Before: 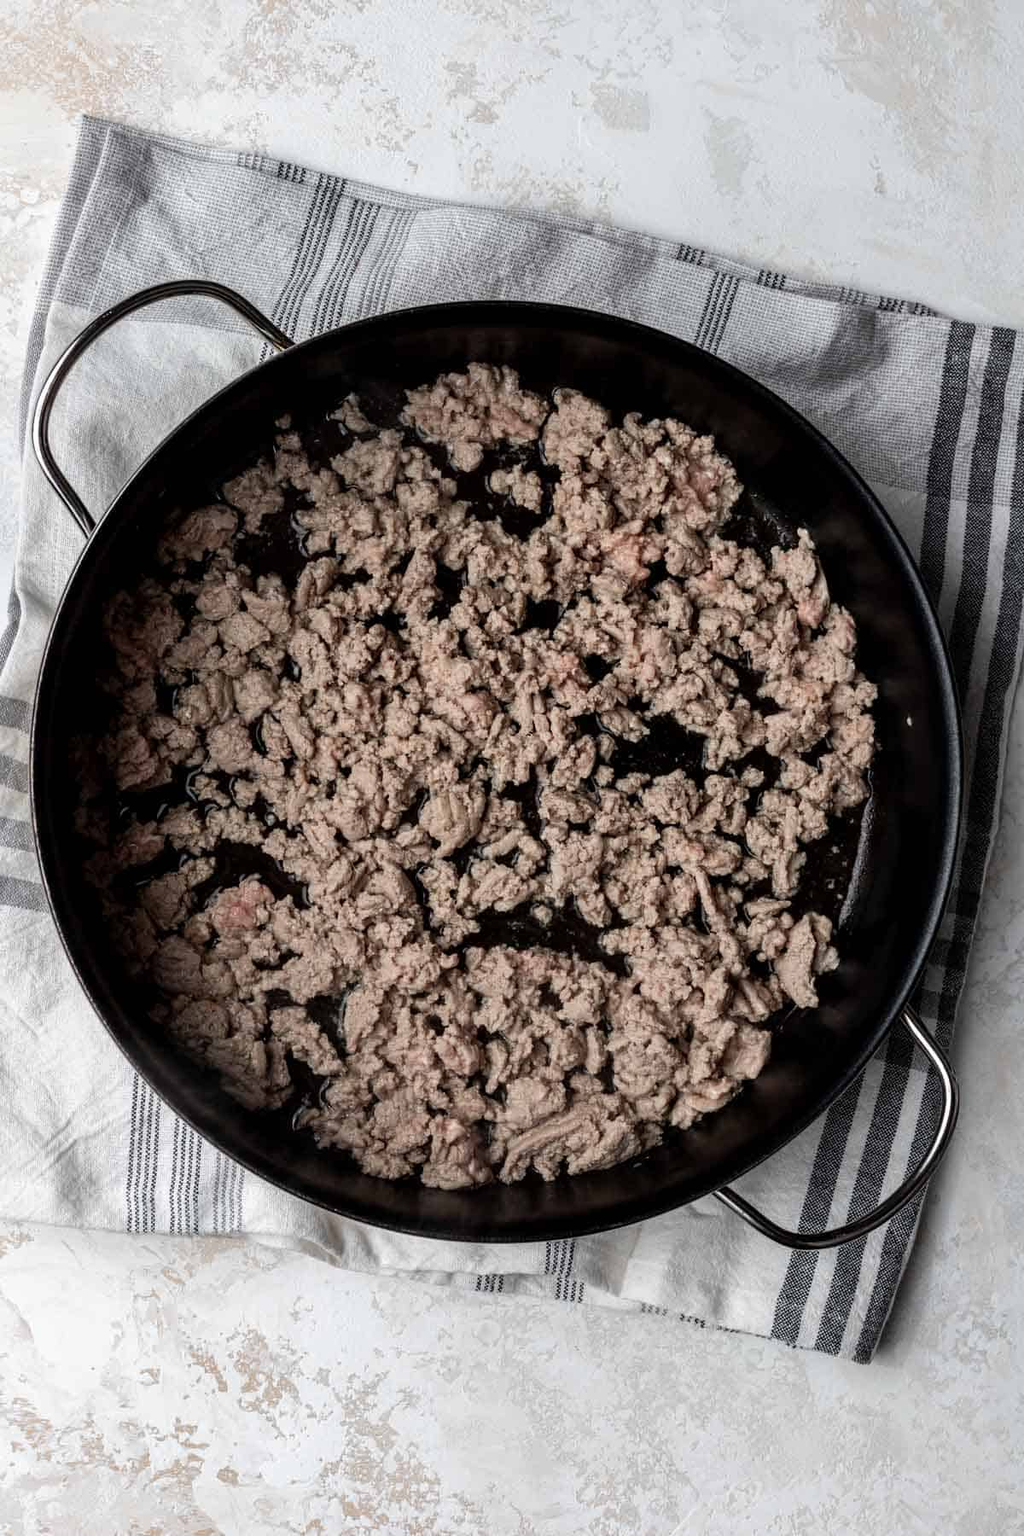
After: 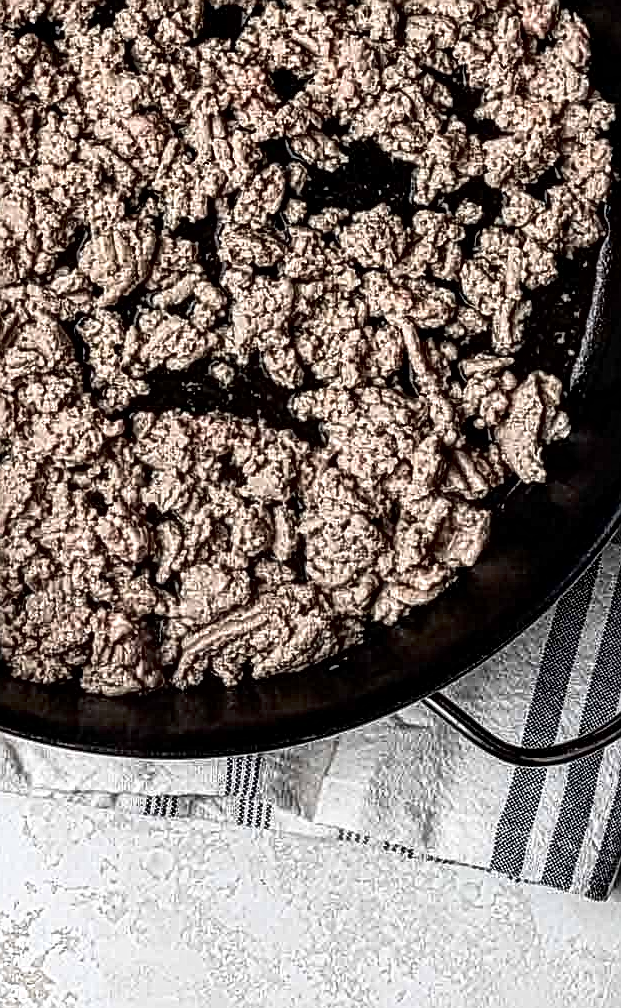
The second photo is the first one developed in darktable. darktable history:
local contrast: mode bilateral grid, contrast 20, coarseness 3, detail 300%, midtone range 0.2
contrast brightness saturation: contrast 0.22
crop: left 34.479%, top 38.822%, right 13.718%, bottom 5.172%
sharpen: on, module defaults
